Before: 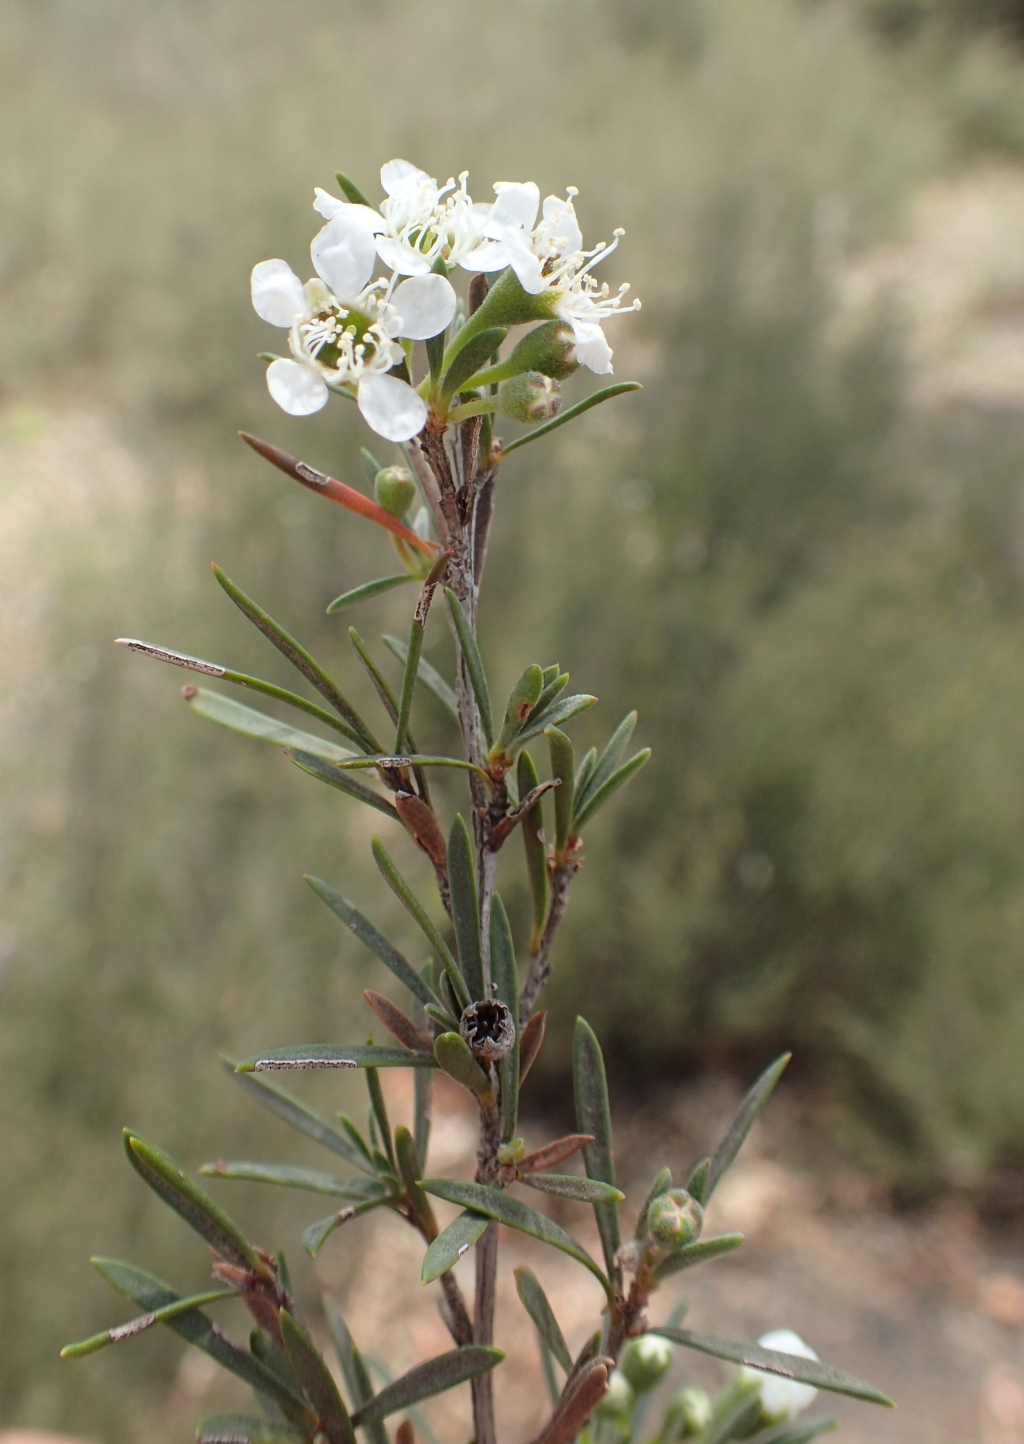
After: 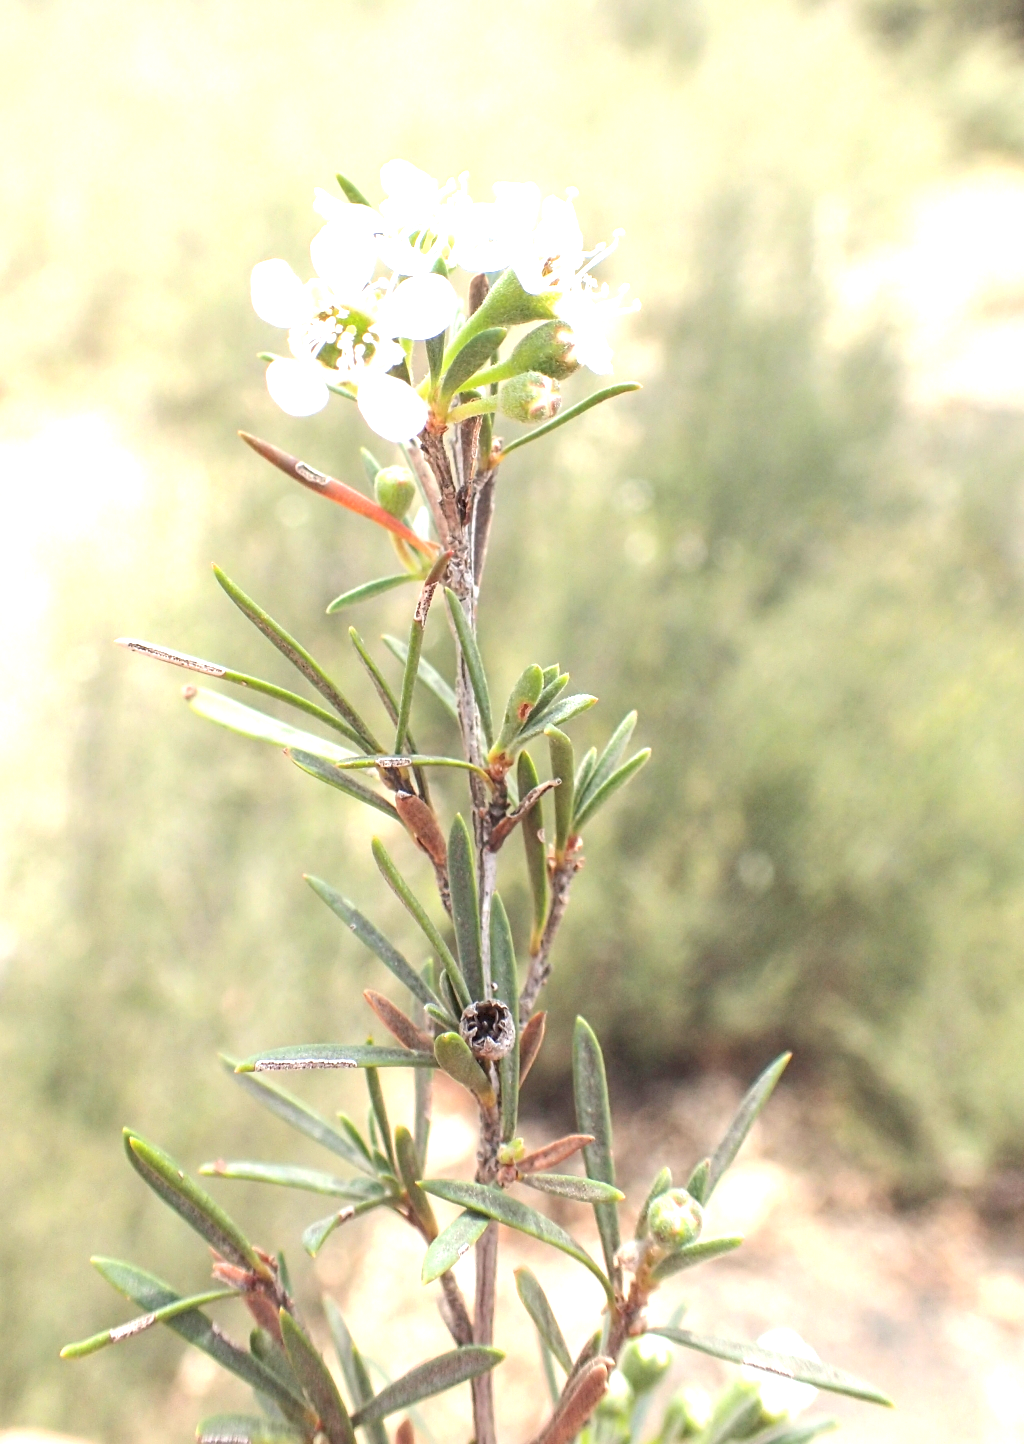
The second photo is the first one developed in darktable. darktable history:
local contrast: on, module defaults
exposure: black level correction 0, exposure 1.589 EV, compensate highlight preservation false
contrast brightness saturation: brightness 0.155
